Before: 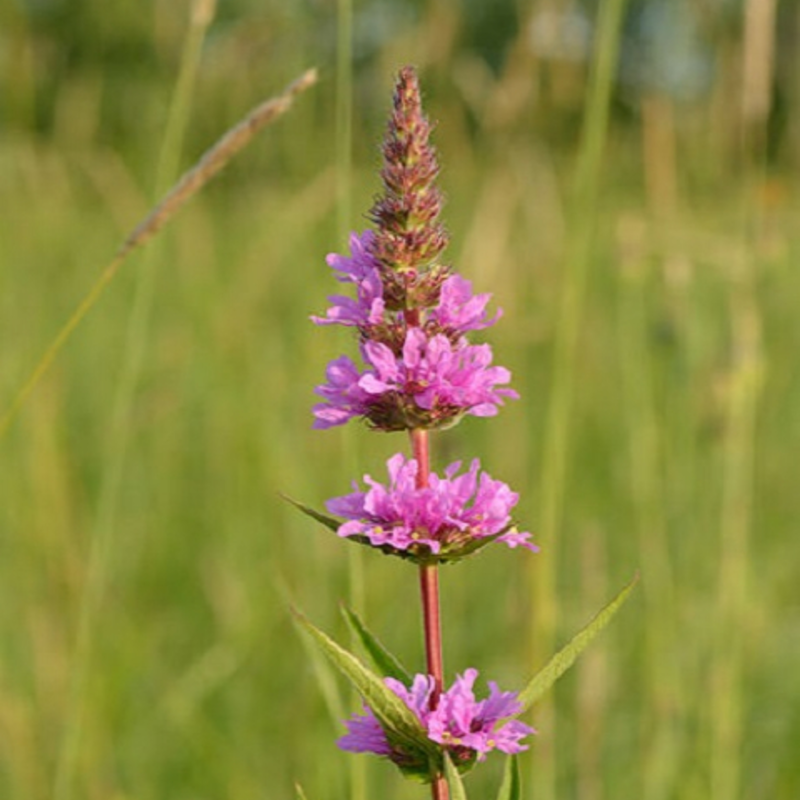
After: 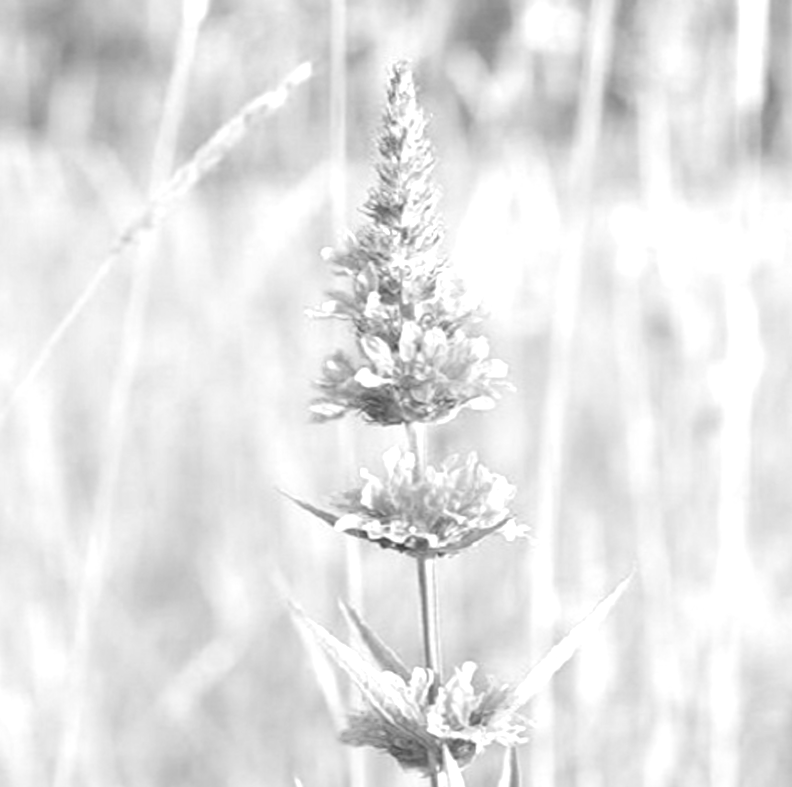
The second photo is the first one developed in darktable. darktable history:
levels: levels [0, 0.43, 0.984]
exposure: black level correction 0, exposure 2 EV, compensate highlight preservation false
rotate and perspective: rotation -0.45°, automatic cropping original format, crop left 0.008, crop right 0.992, crop top 0.012, crop bottom 0.988
monochrome: a 26.22, b 42.67, size 0.8
